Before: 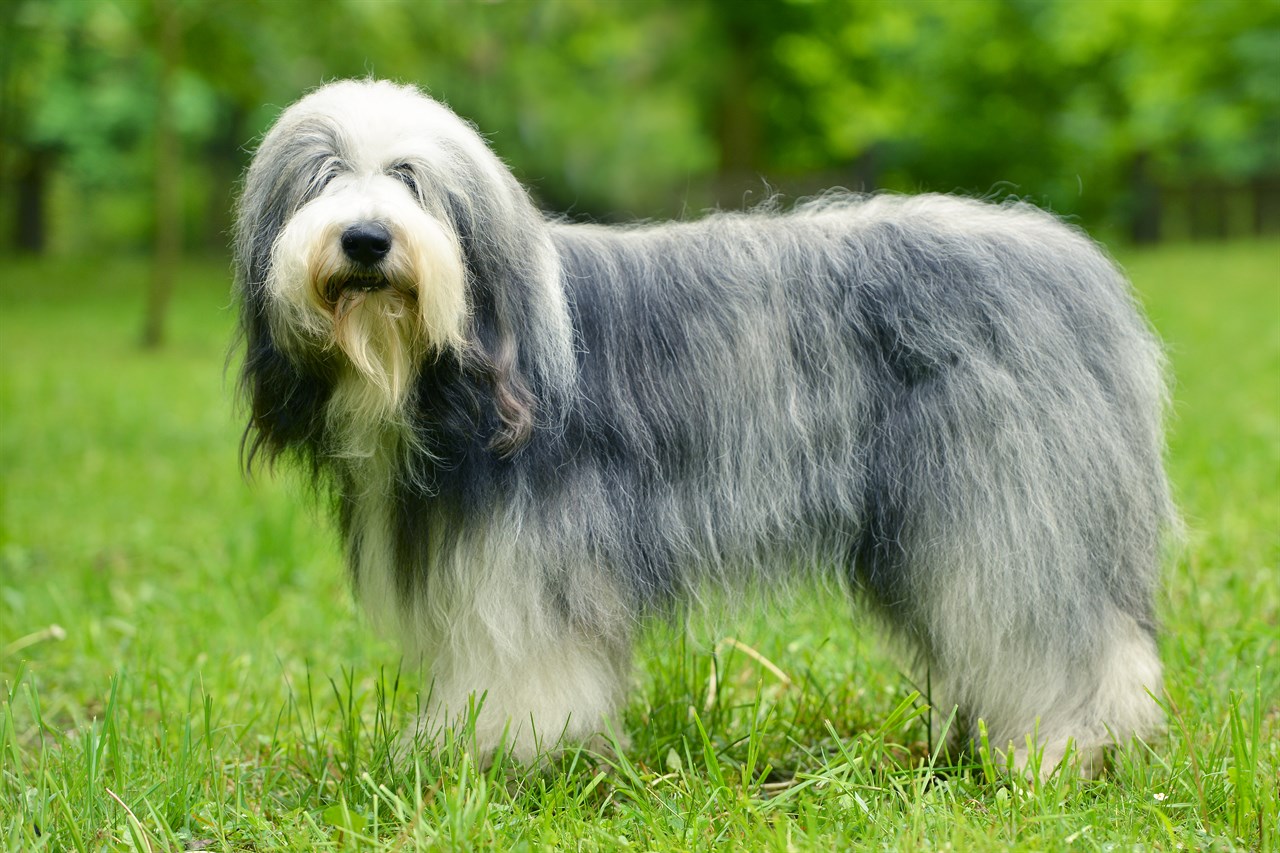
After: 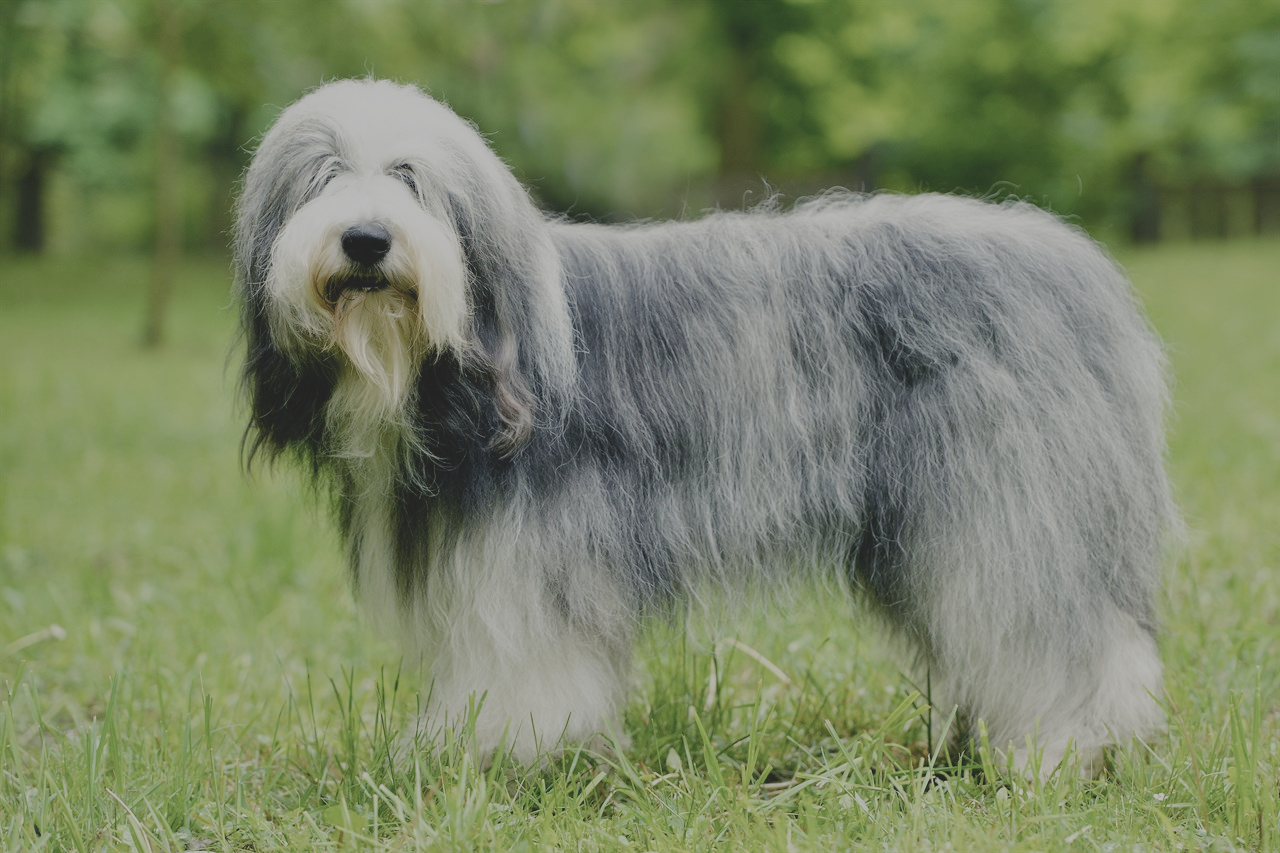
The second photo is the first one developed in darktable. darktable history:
filmic rgb: black relative exposure -7.65 EV, white relative exposure 4.56 EV, hardness 3.61, preserve chrominance no, color science v5 (2021)
contrast brightness saturation: contrast -0.267, saturation -0.444
